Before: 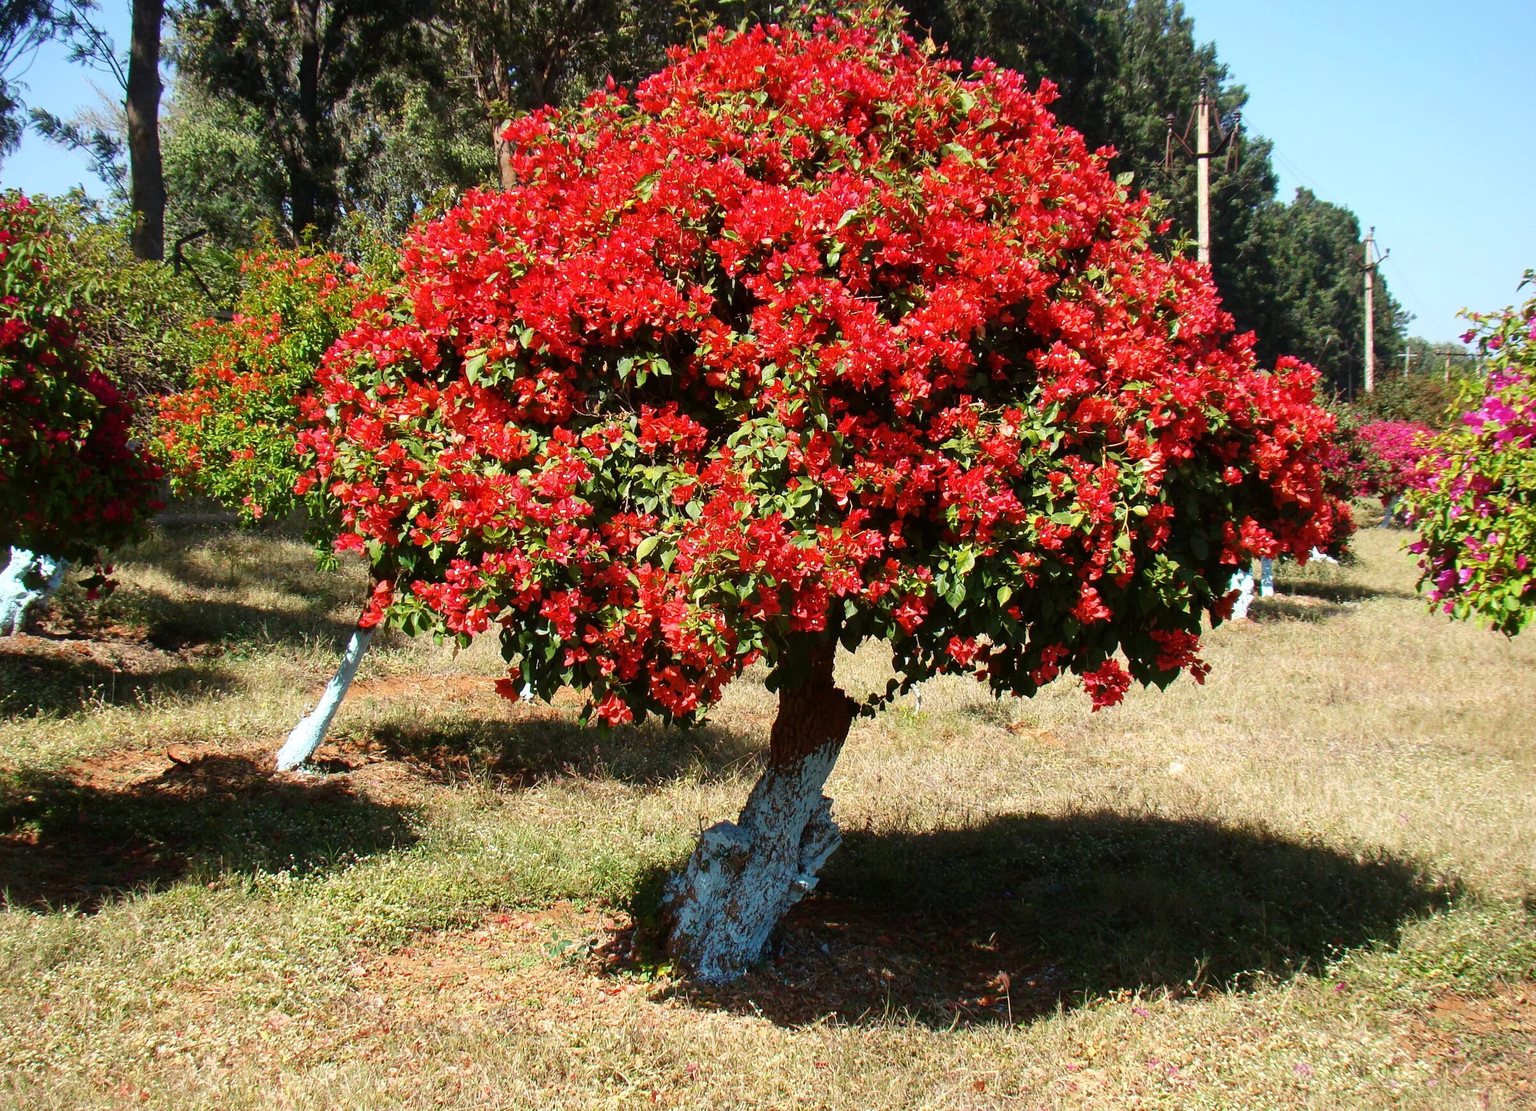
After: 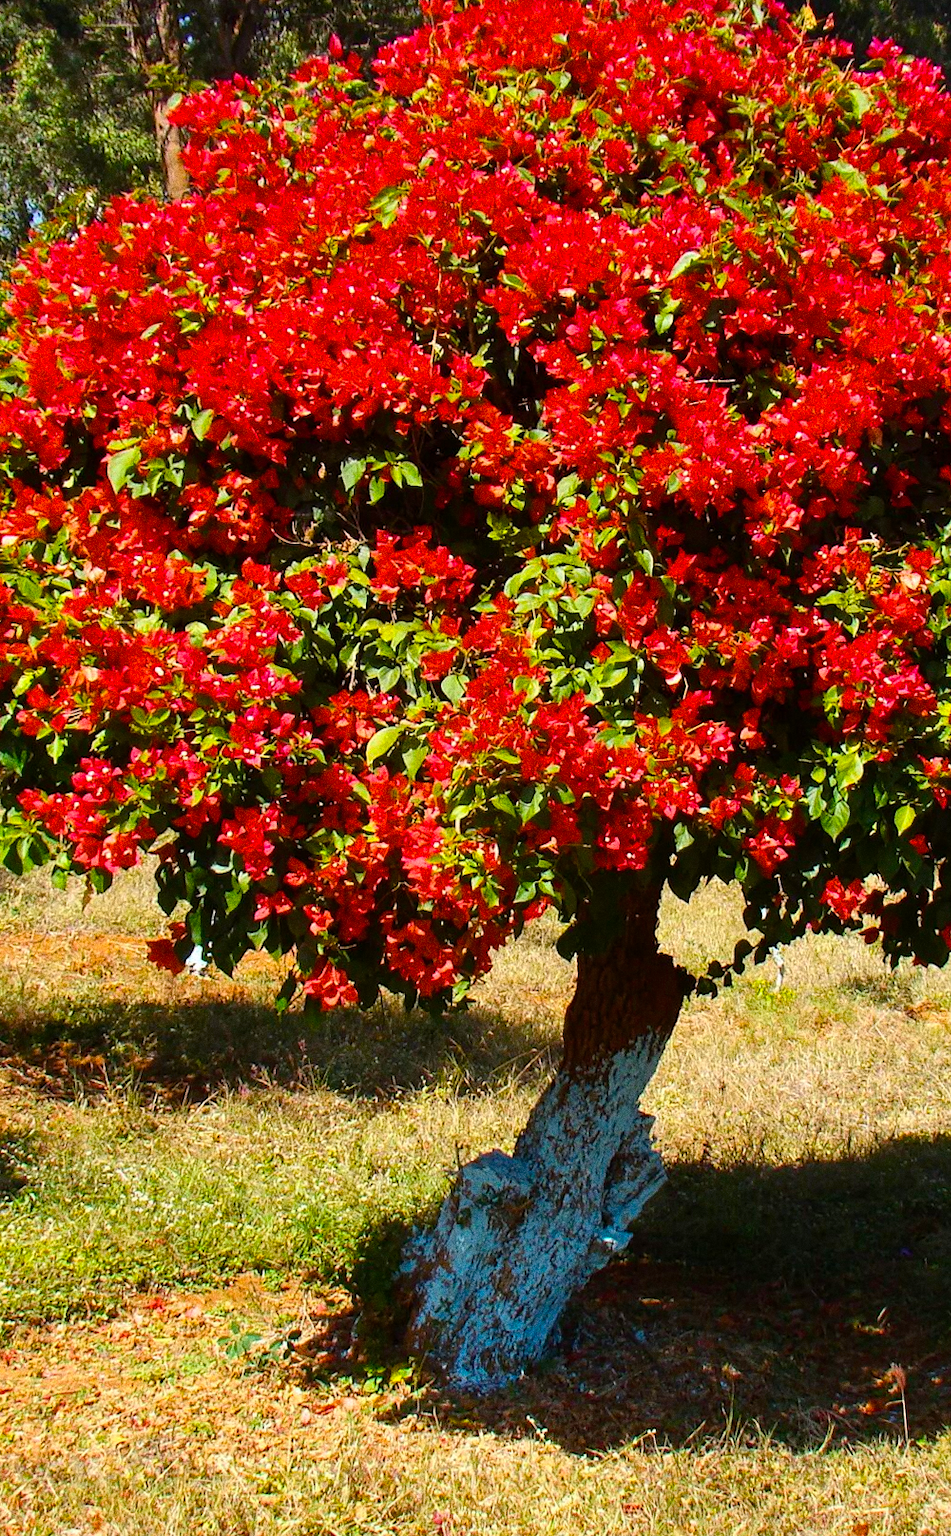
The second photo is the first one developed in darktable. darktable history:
crop: left 28.583%, right 29.231%
rotate and perspective: rotation 0.679°, lens shift (horizontal) 0.136, crop left 0.009, crop right 0.991, crop top 0.078, crop bottom 0.95
grain: coarseness 0.09 ISO, strength 40%
color balance rgb: linear chroma grading › global chroma 15%, perceptual saturation grading › global saturation 30%
